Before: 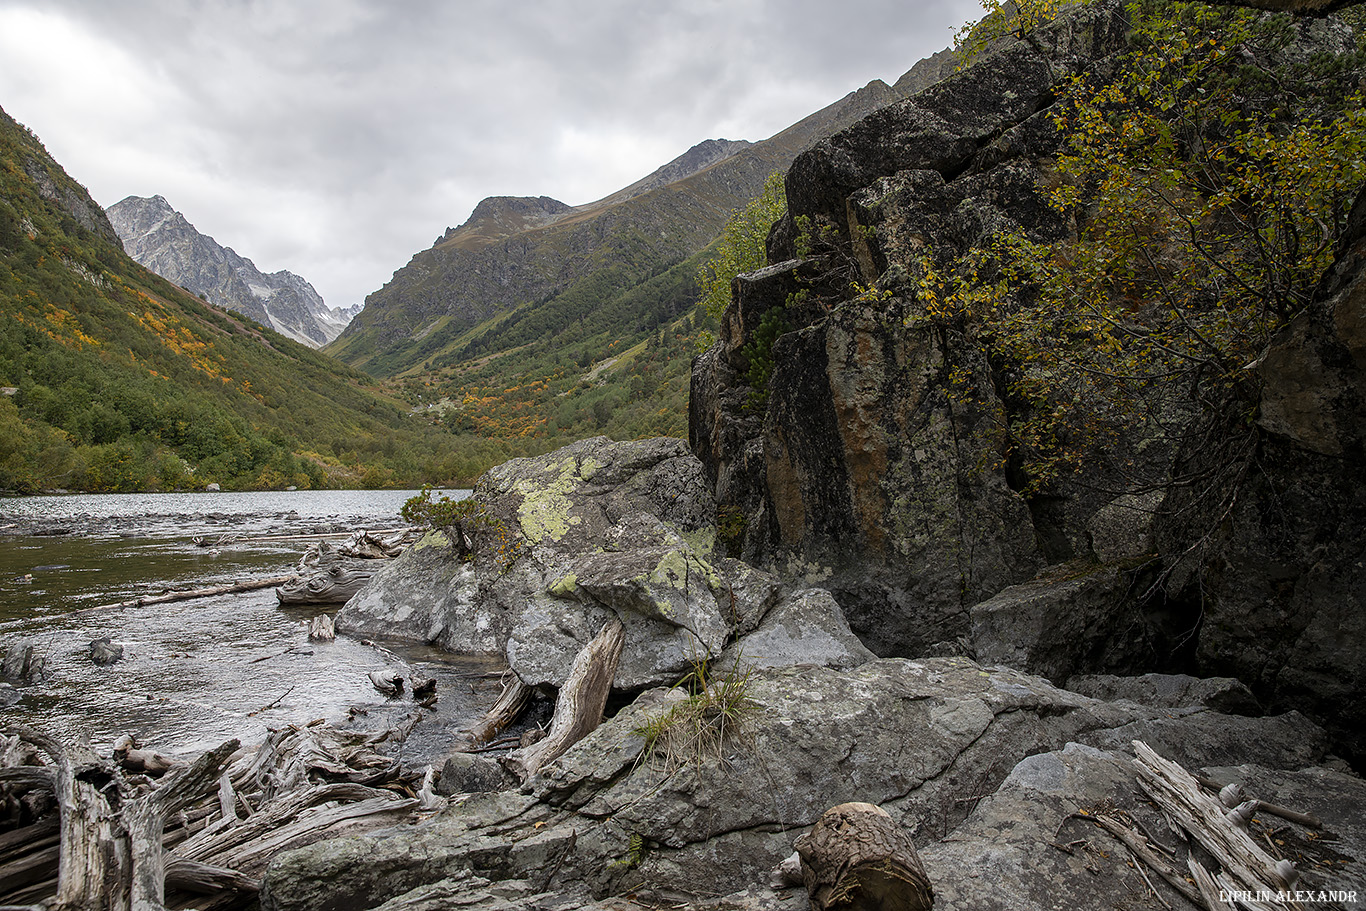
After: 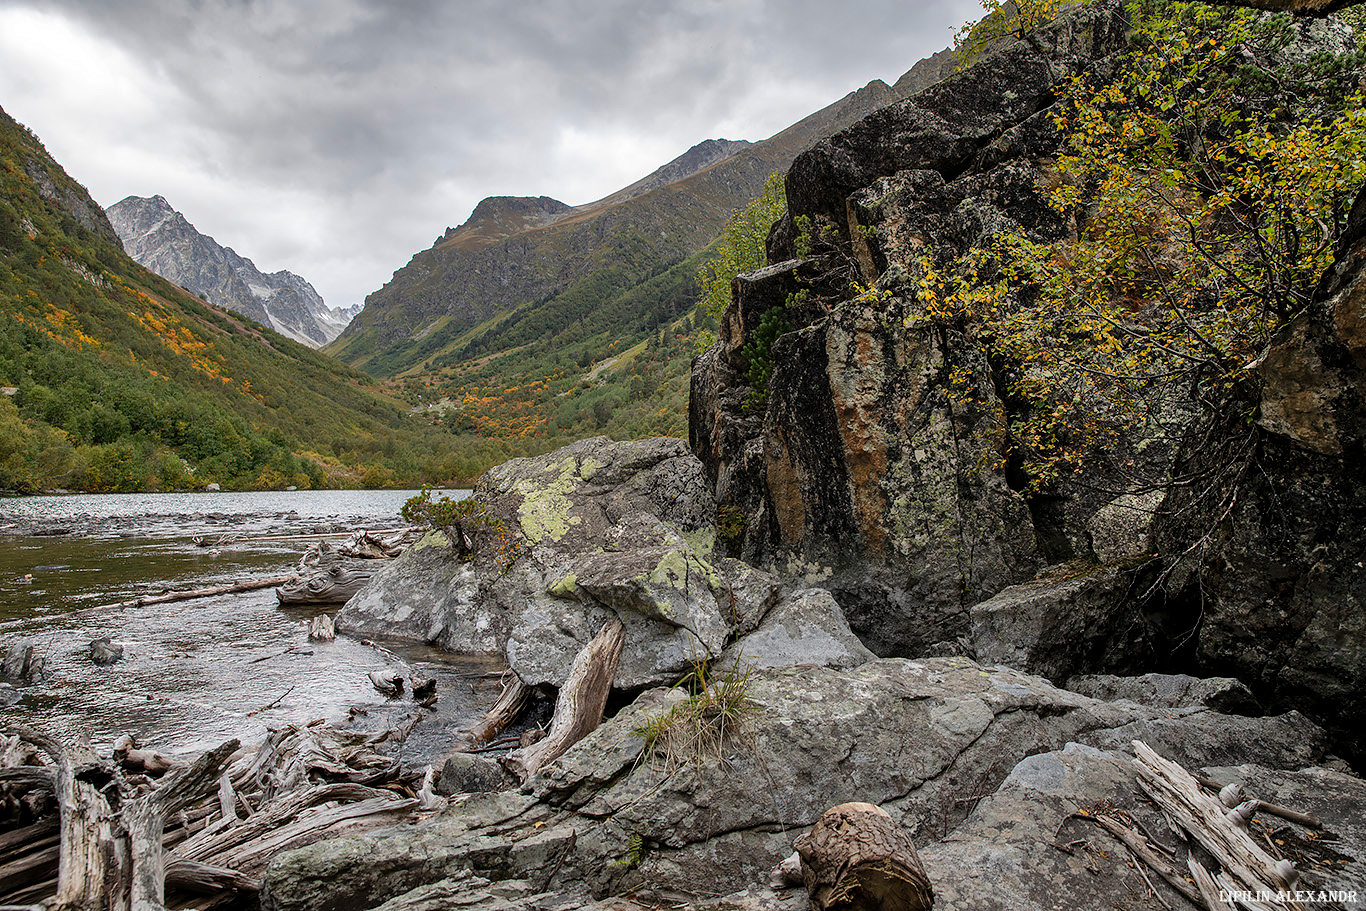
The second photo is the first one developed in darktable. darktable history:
shadows and highlights: shadows 59.34, highlights -60.36, soften with gaussian
